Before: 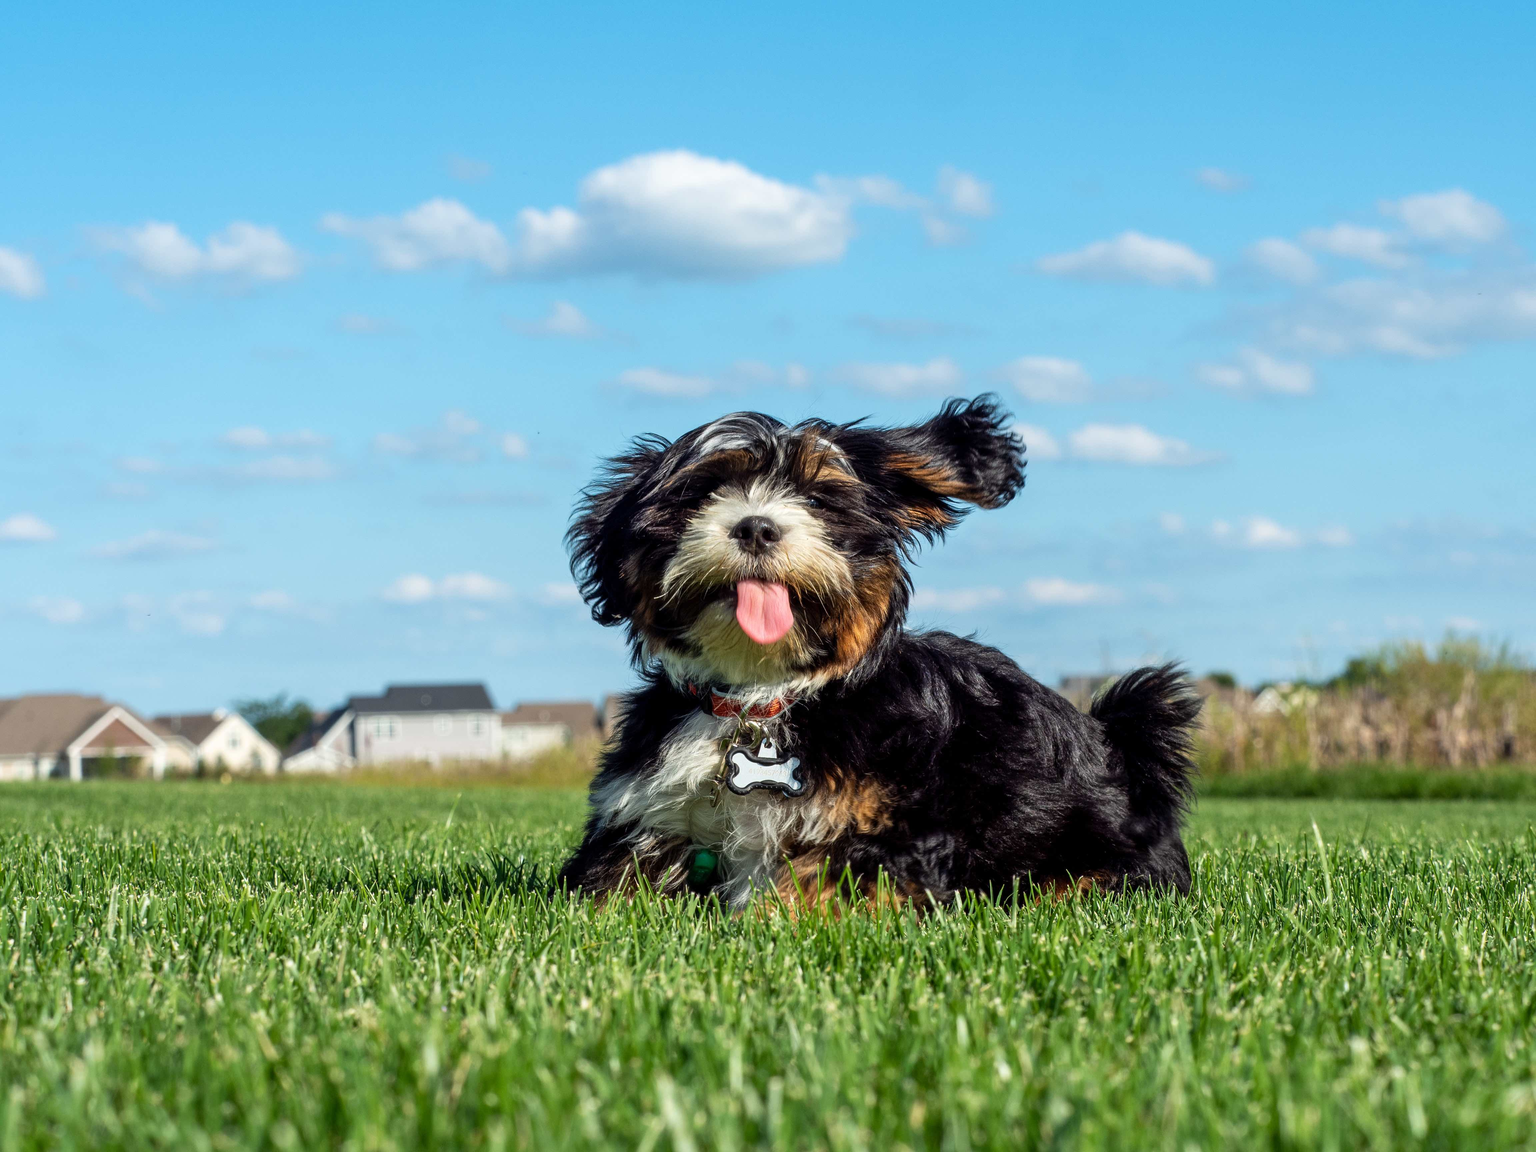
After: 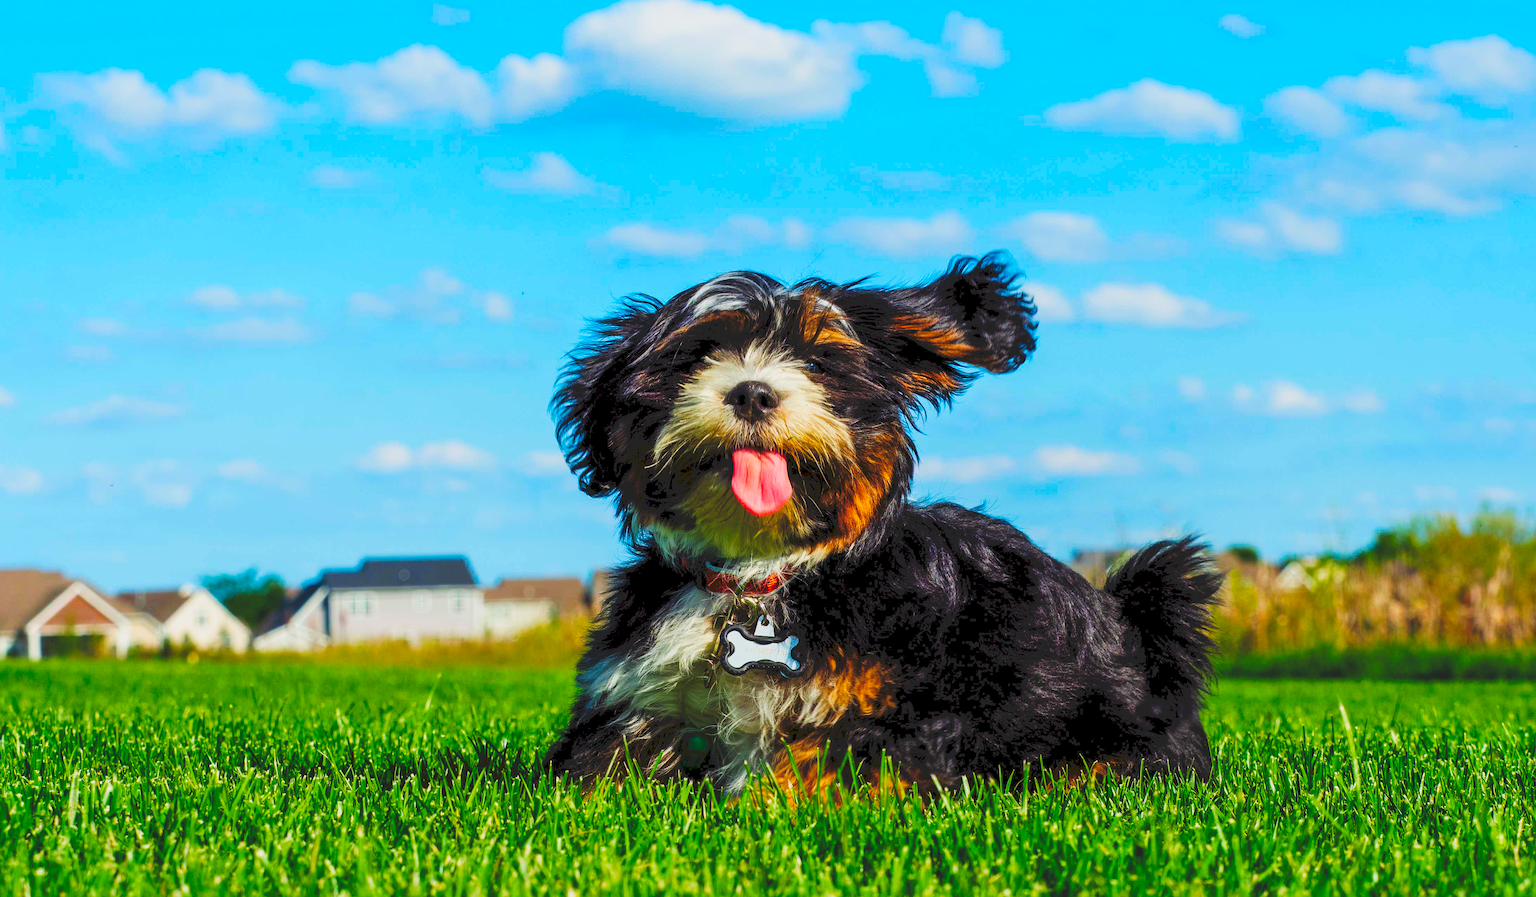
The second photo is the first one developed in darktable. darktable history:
tone curve: curves: ch0 [(0, 0) (0.003, 0.077) (0.011, 0.078) (0.025, 0.078) (0.044, 0.08) (0.069, 0.088) (0.1, 0.102) (0.136, 0.12) (0.177, 0.148) (0.224, 0.191) (0.277, 0.261) (0.335, 0.335) (0.399, 0.419) (0.468, 0.522) (0.543, 0.611) (0.623, 0.702) (0.709, 0.779) (0.801, 0.855) (0.898, 0.918) (1, 1)], preserve colors none
exposure: exposure -1.378 EV, compensate exposure bias true, compensate highlight preservation false
color balance rgb: perceptual saturation grading › global saturation 34.593%, perceptual saturation grading › highlights -29.919%, perceptual saturation grading › shadows 35.185%, global vibrance 30.504%
crop and rotate: left 2.831%, top 13.508%, right 2.378%, bottom 12.598%
levels: levels [0.036, 0.364, 0.827]
